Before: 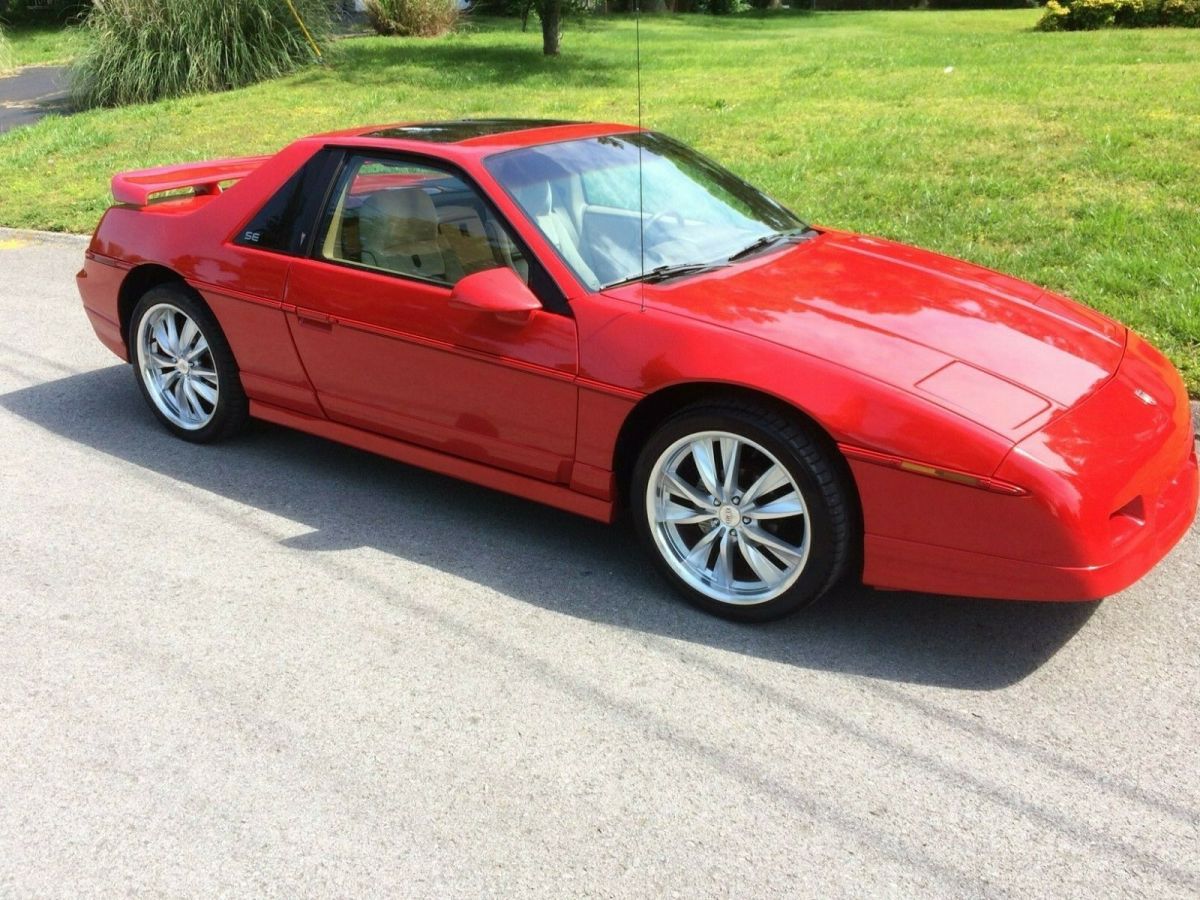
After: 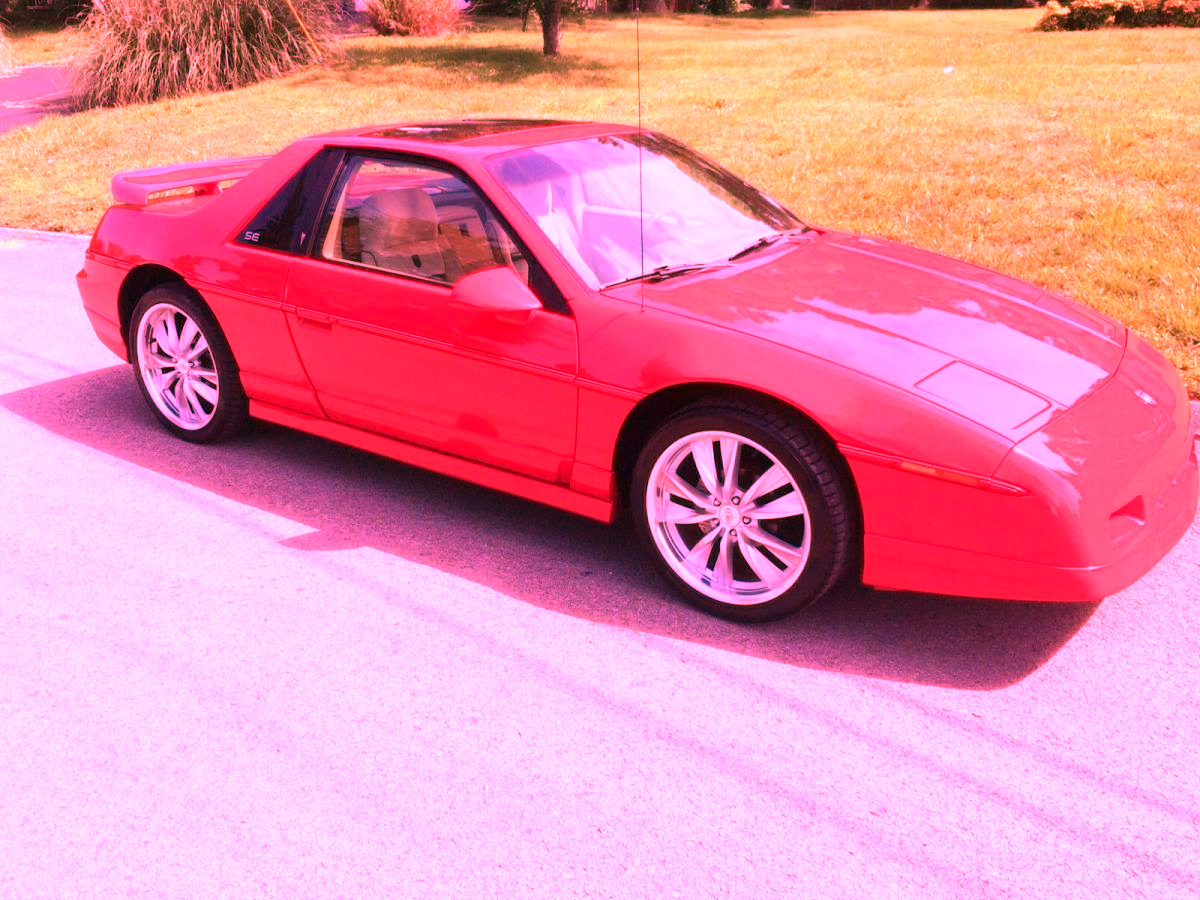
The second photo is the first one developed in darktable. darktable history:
white balance: red 2.393, blue 1.224
color calibration: output R [0.999, 0.026, -0.11, 0], output G [-0.019, 1.037, -0.099, 0], output B [0.022, -0.023, 0.902, 0], illuminant custom, x 0.367, y 0.392, temperature 4437.75 K, clip negative RGB from gamut false
